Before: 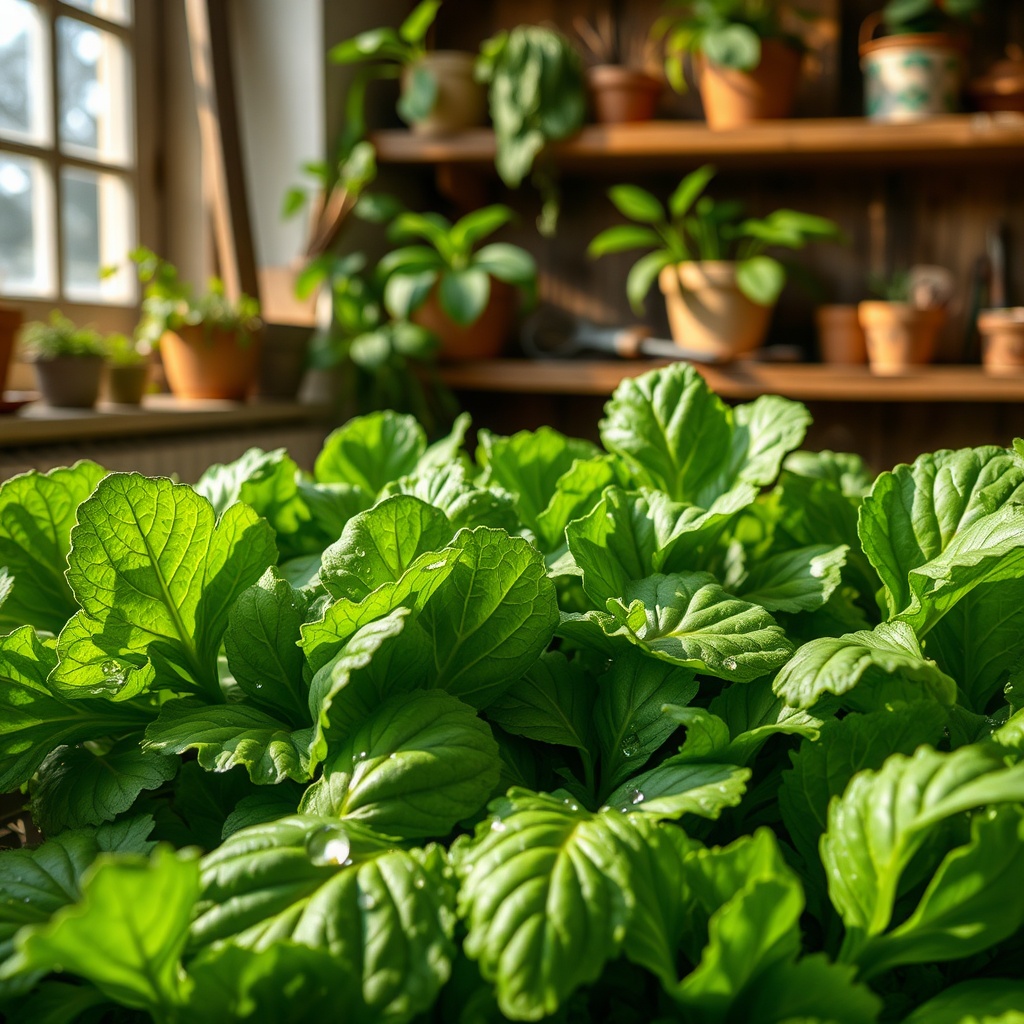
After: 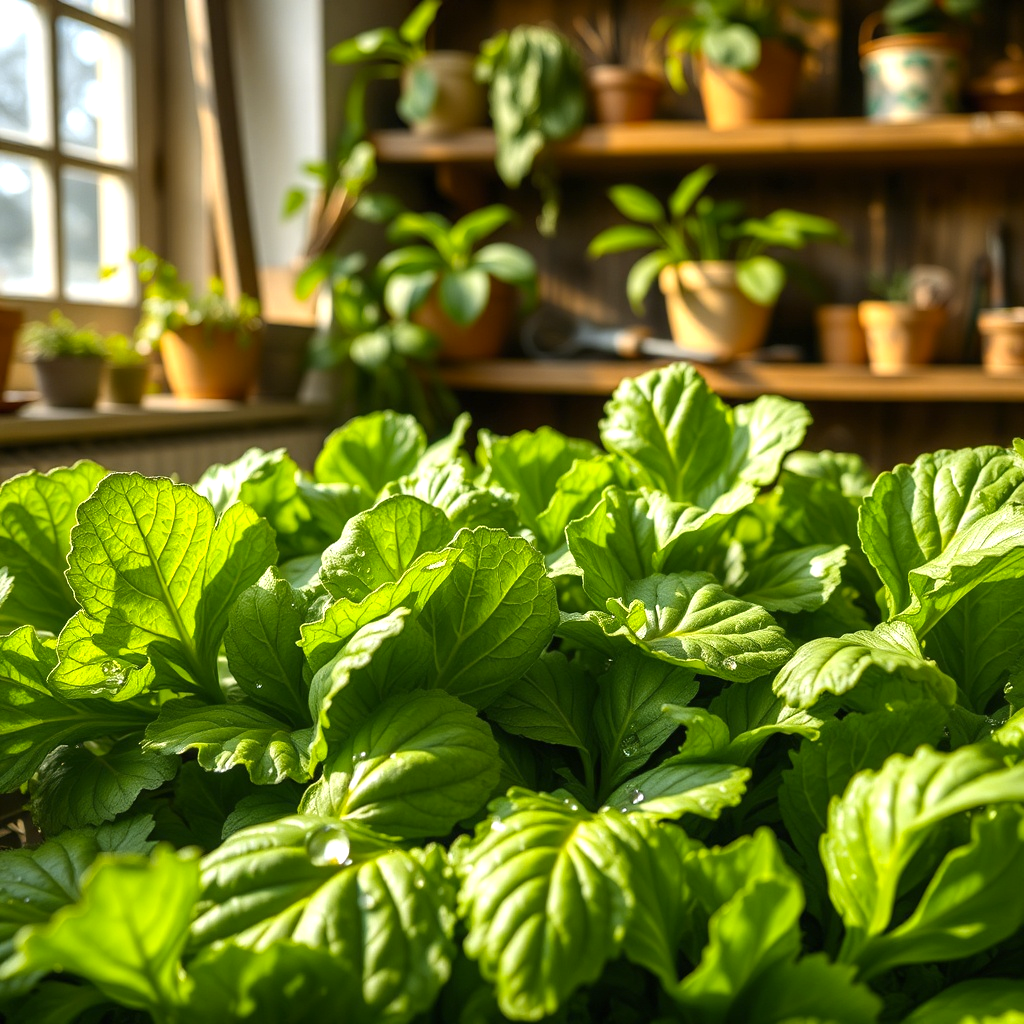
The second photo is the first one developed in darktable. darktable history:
color contrast: green-magenta contrast 0.8, blue-yellow contrast 1.1, unbound 0
exposure: black level correction 0, exposure 0.5 EV, compensate highlight preservation false
